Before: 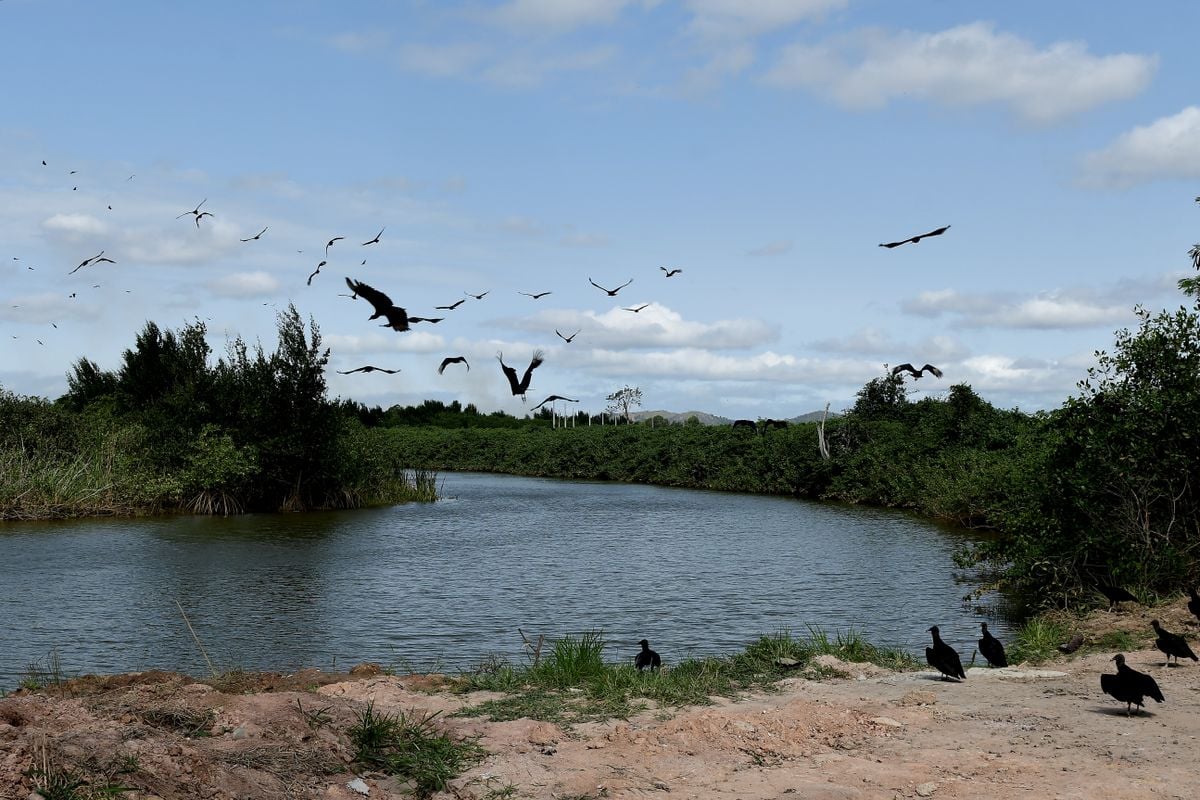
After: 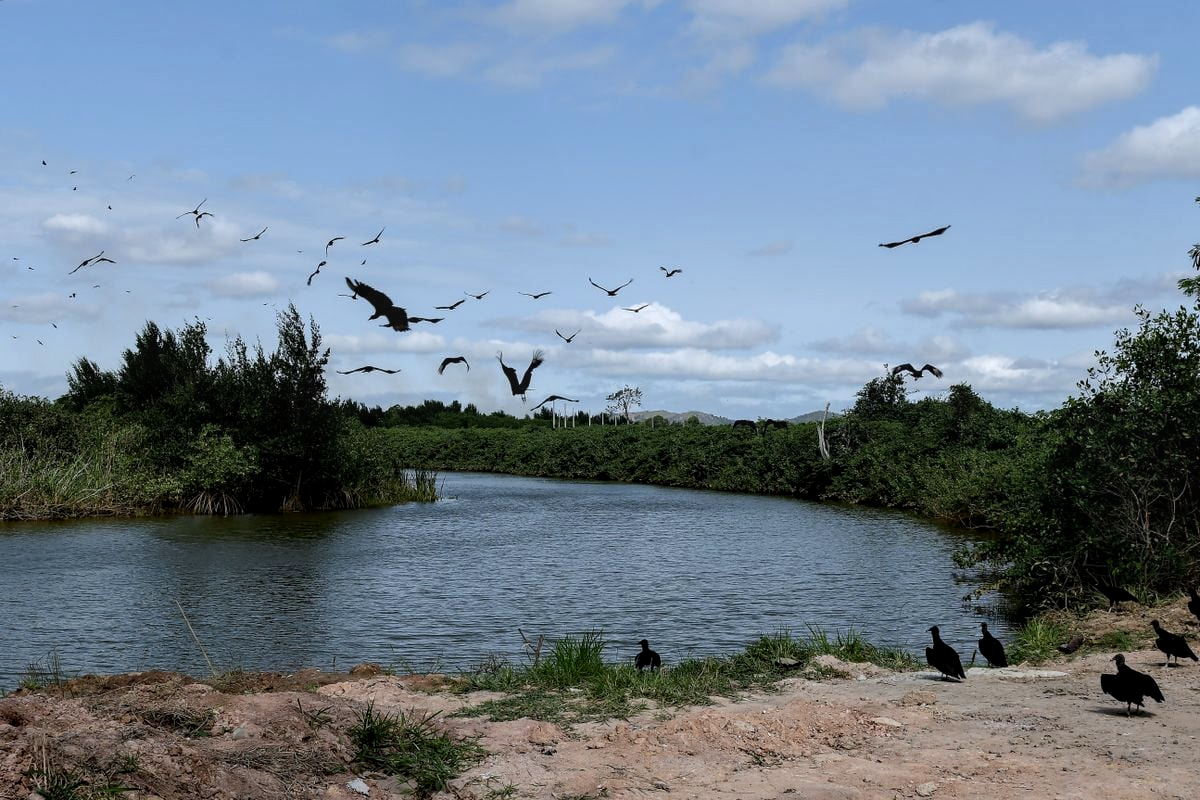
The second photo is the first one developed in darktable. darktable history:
white balance: red 0.983, blue 1.036
exposure: exposure -0.041 EV, compensate highlight preservation false
local contrast: on, module defaults
